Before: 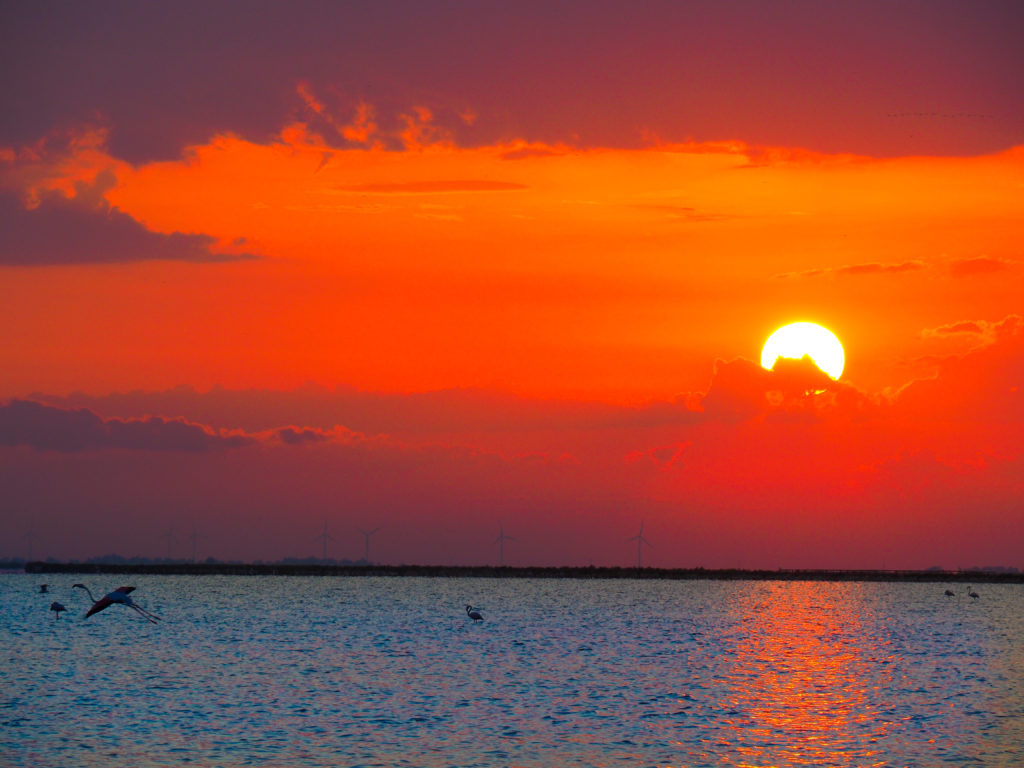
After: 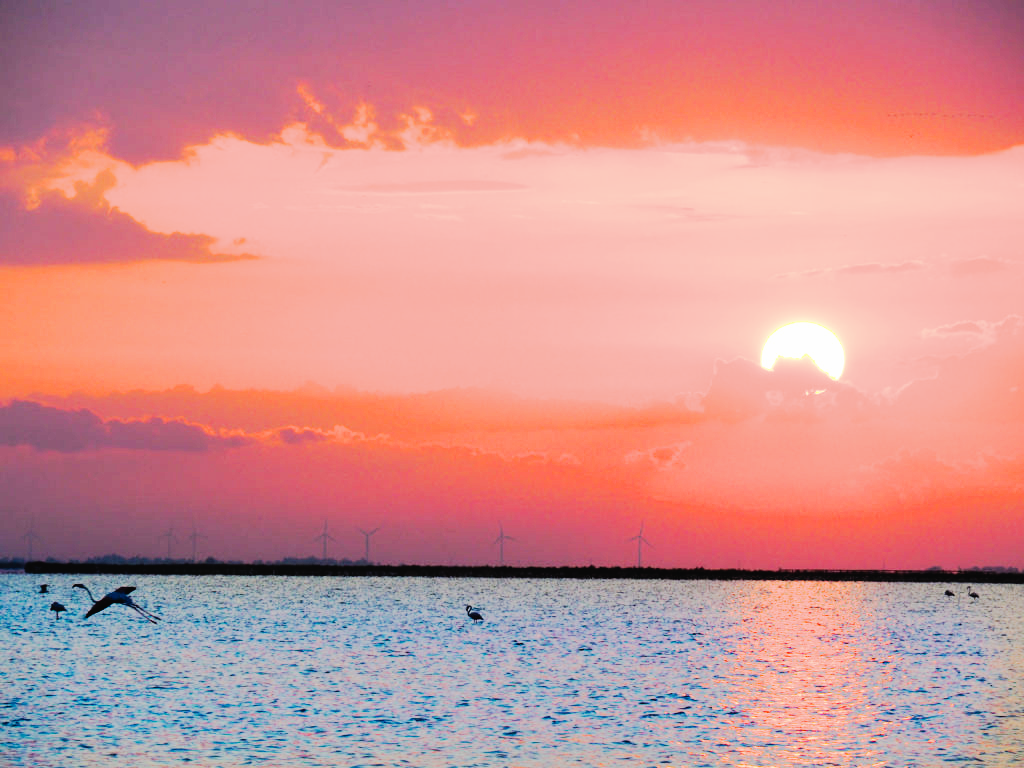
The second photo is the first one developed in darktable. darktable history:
filmic rgb: black relative exposure -5.08 EV, white relative exposure 3.98 EV, hardness 2.88, contrast 1.3, highlights saturation mix -30.84%
exposure: black level correction 0, exposure 1.299 EV, compensate exposure bias true, compensate highlight preservation false
tone curve: curves: ch0 [(0, 0.019) (0.066, 0.054) (0.184, 0.184) (0.369, 0.417) (0.501, 0.586) (0.617, 0.71) (0.743, 0.787) (0.997, 0.997)]; ch1 [(0, 0) (0.187, 0.156) (0.388, 0.372) (0.437, 0.428) (0.474, 0.472) (0.499, 0.5) (0.521, 0.514) (0.548, 0.567) (0.6, 0.629) (0.82, 0.831) (1, 1)]; ch2 [(0, 0) (0.234, 0.227) (0.352, 0.372) (0.459, 0.484) (0.5, 0.505) (0.518, 0.516) (0.529, 0.541) (0.56, 0.594) (0.607, 0.644) (0.74, 0.771) (0.858, 0.873) (0.999, 0.994)], preserve colors none
